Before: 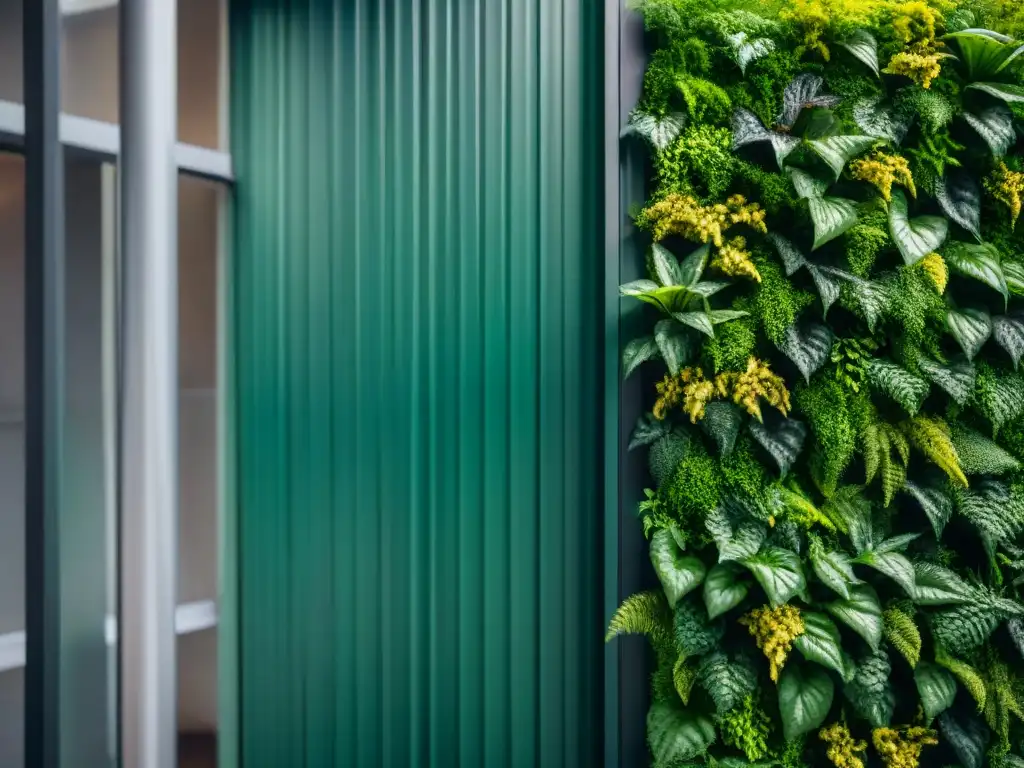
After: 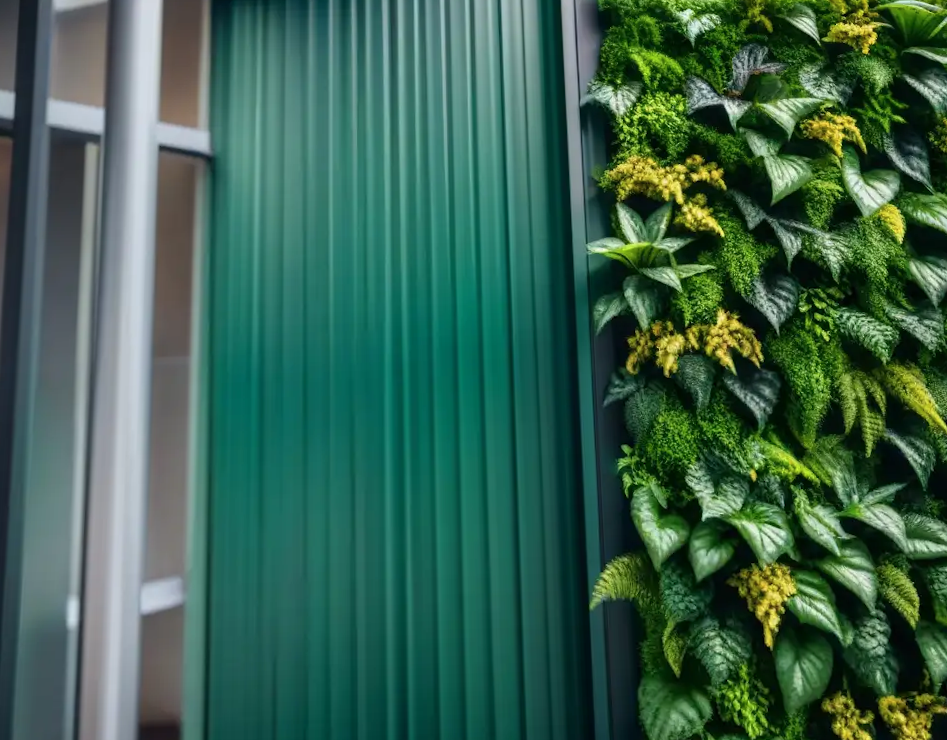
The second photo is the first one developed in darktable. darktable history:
rotate and perspective: rotation -1.68°, lens shift (vertical) -0.146, crop left 0.049, crop right 0.912, crop top 0.032, crop bottom 0.96
color zones: curves: ch1 [(0, 0.469) (0.01, 0.469) (0.12, 0.446) (0.248, 0.469) (0.5, 0.5) (0.748, 0.5) (0.99, 0.469) (1, 0.469)]
